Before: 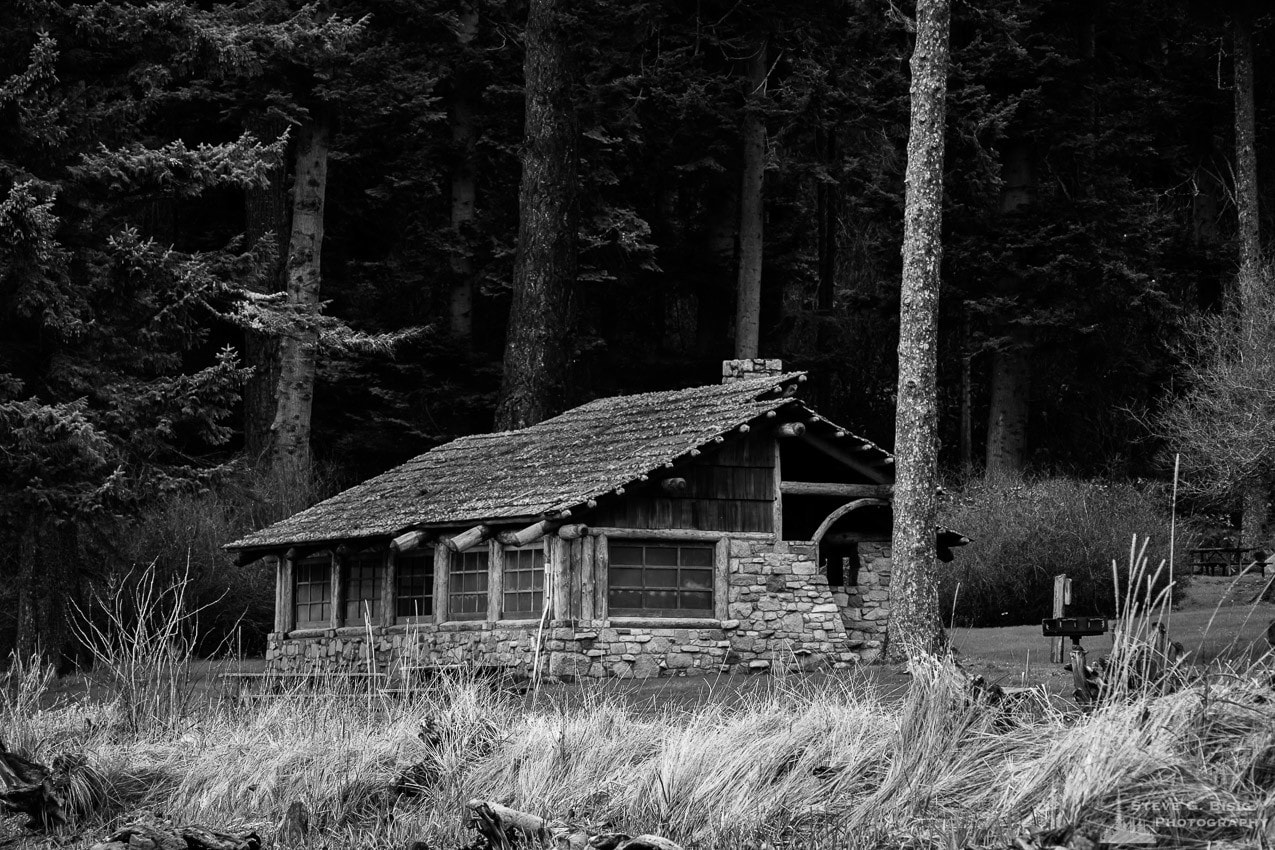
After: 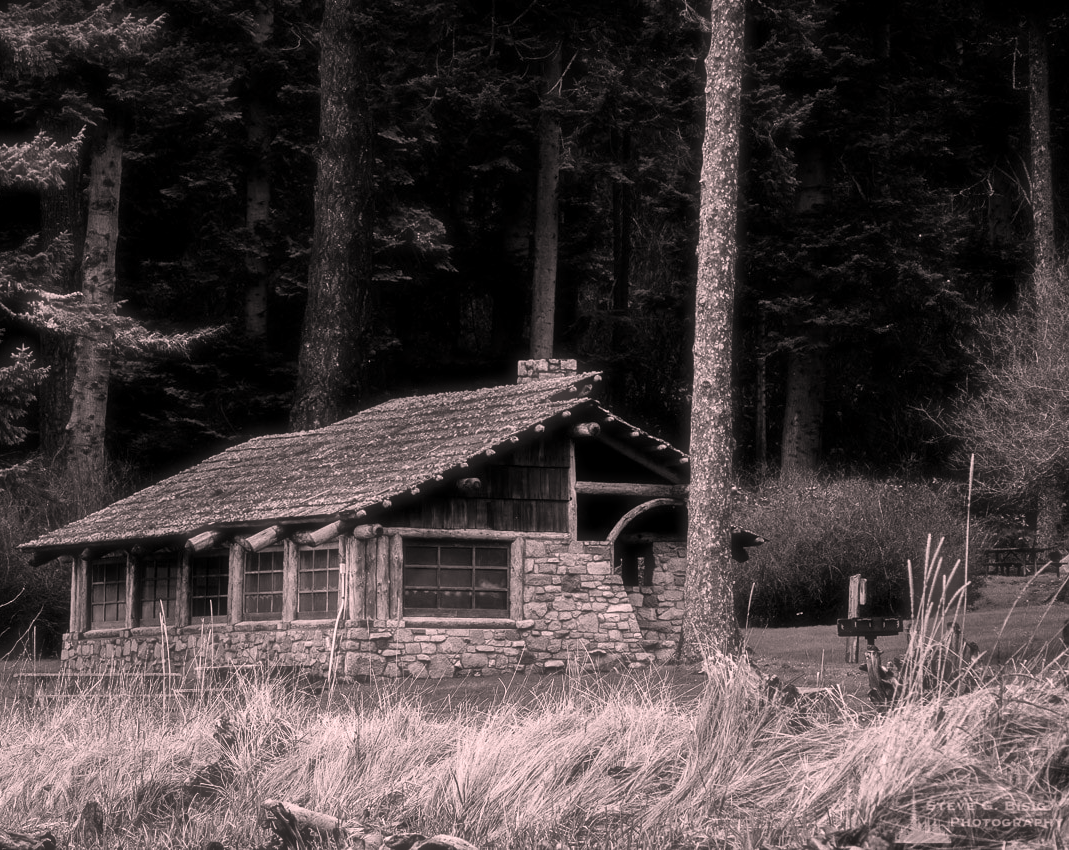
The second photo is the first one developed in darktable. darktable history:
color correction: highlights a* 14.52, highlights b* 4.84
exposure: black level correction 0.001, compensate highlight preservation false
crop: left 16.145%
haze removal: strength -0.1, adaptive false
